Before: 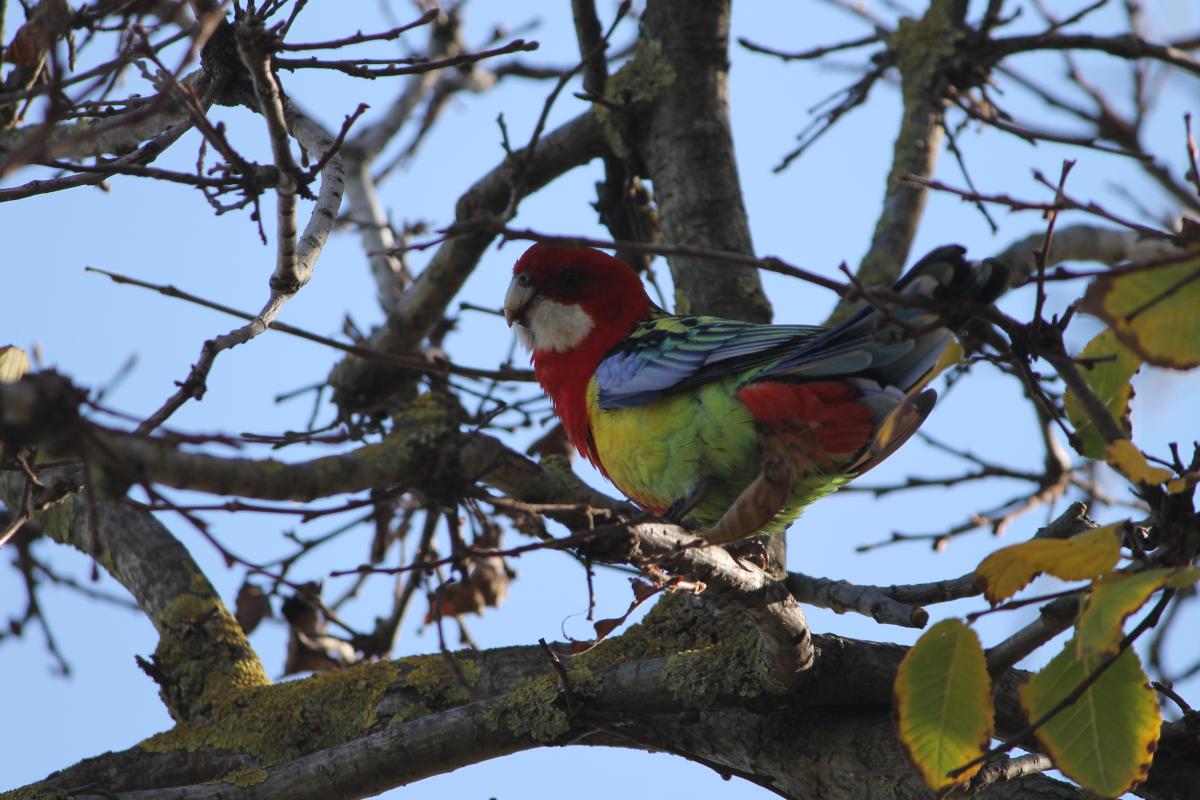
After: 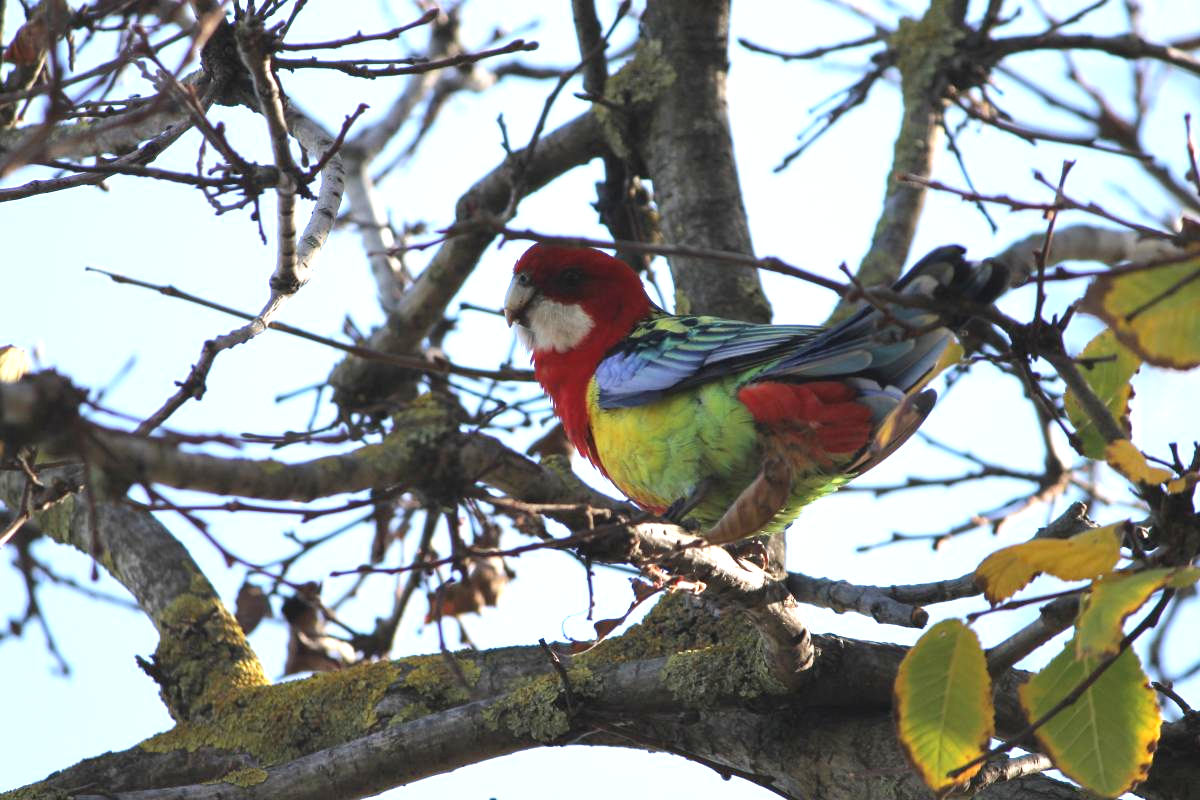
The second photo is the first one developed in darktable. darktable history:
shadows and highlights: shadows 30.86, highlights 0, soften with gaussian
exposure: black level correction 0, exposure 1.1 EV, compensate exposure bias true, compensate highlight preservation false
